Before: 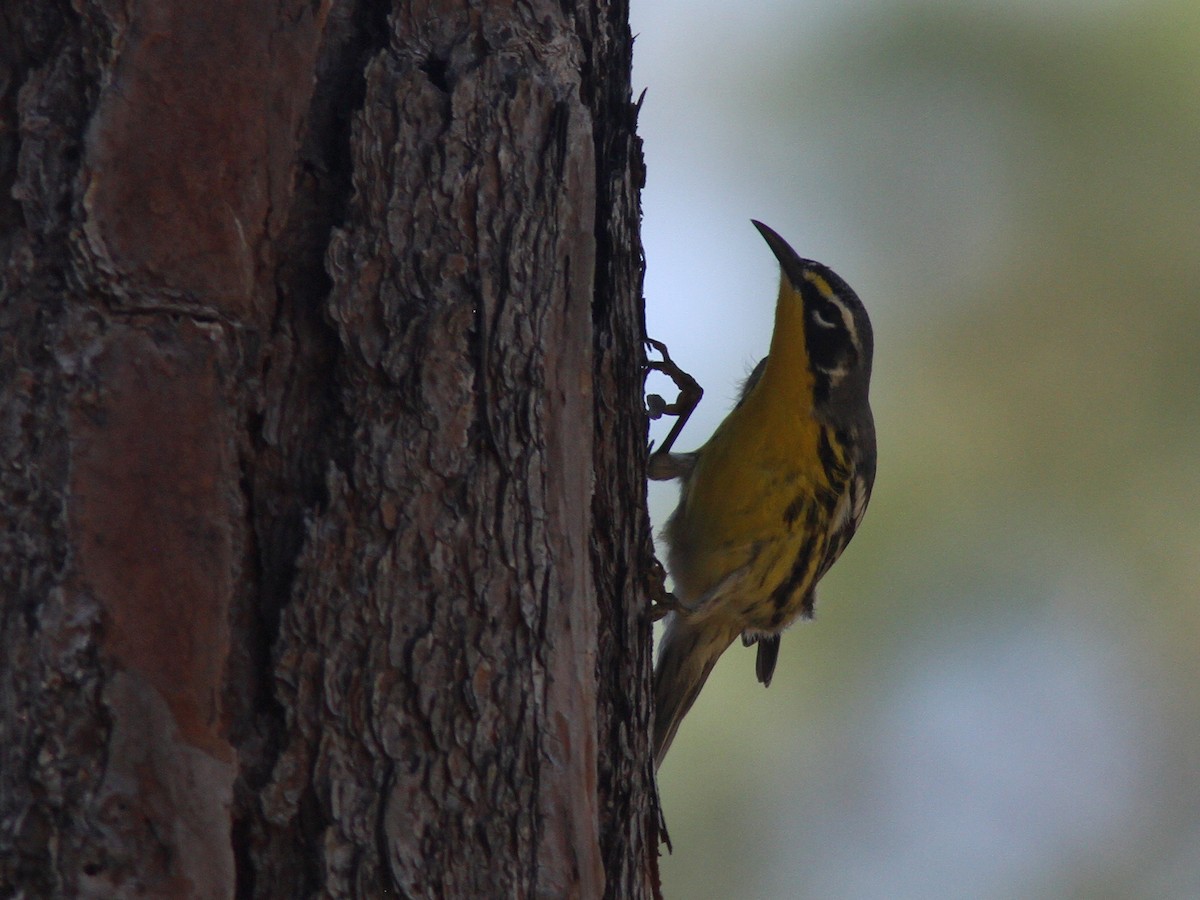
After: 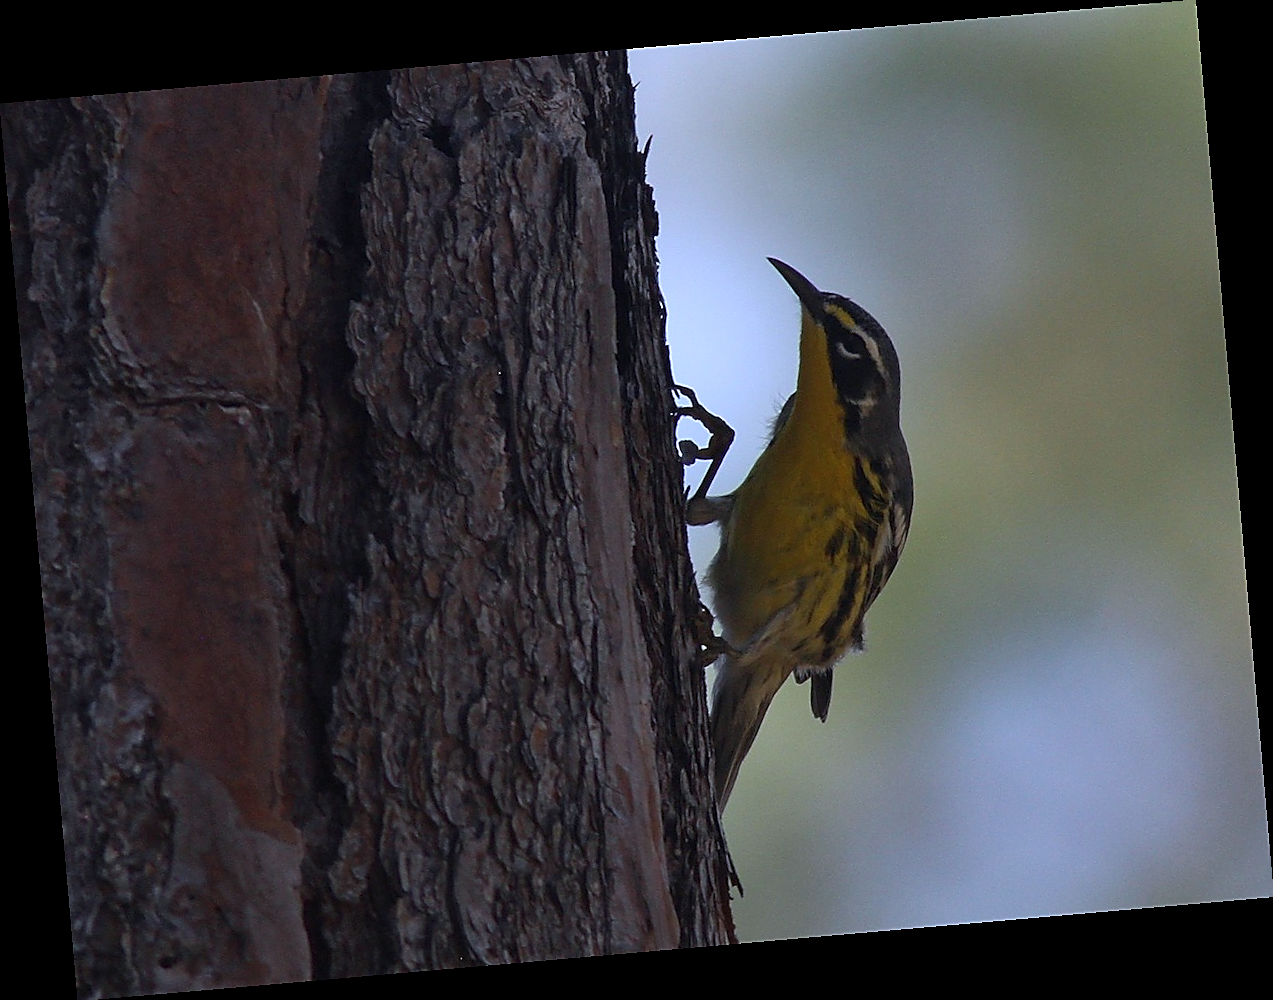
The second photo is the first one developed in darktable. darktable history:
white balance: red 0.967, blue 1.119, emerald 0.756
sharpen: radius 1.4, amount 1.25, threshold 0.7
rotate and perspective: rotation -4.98°, automatic cropping off
